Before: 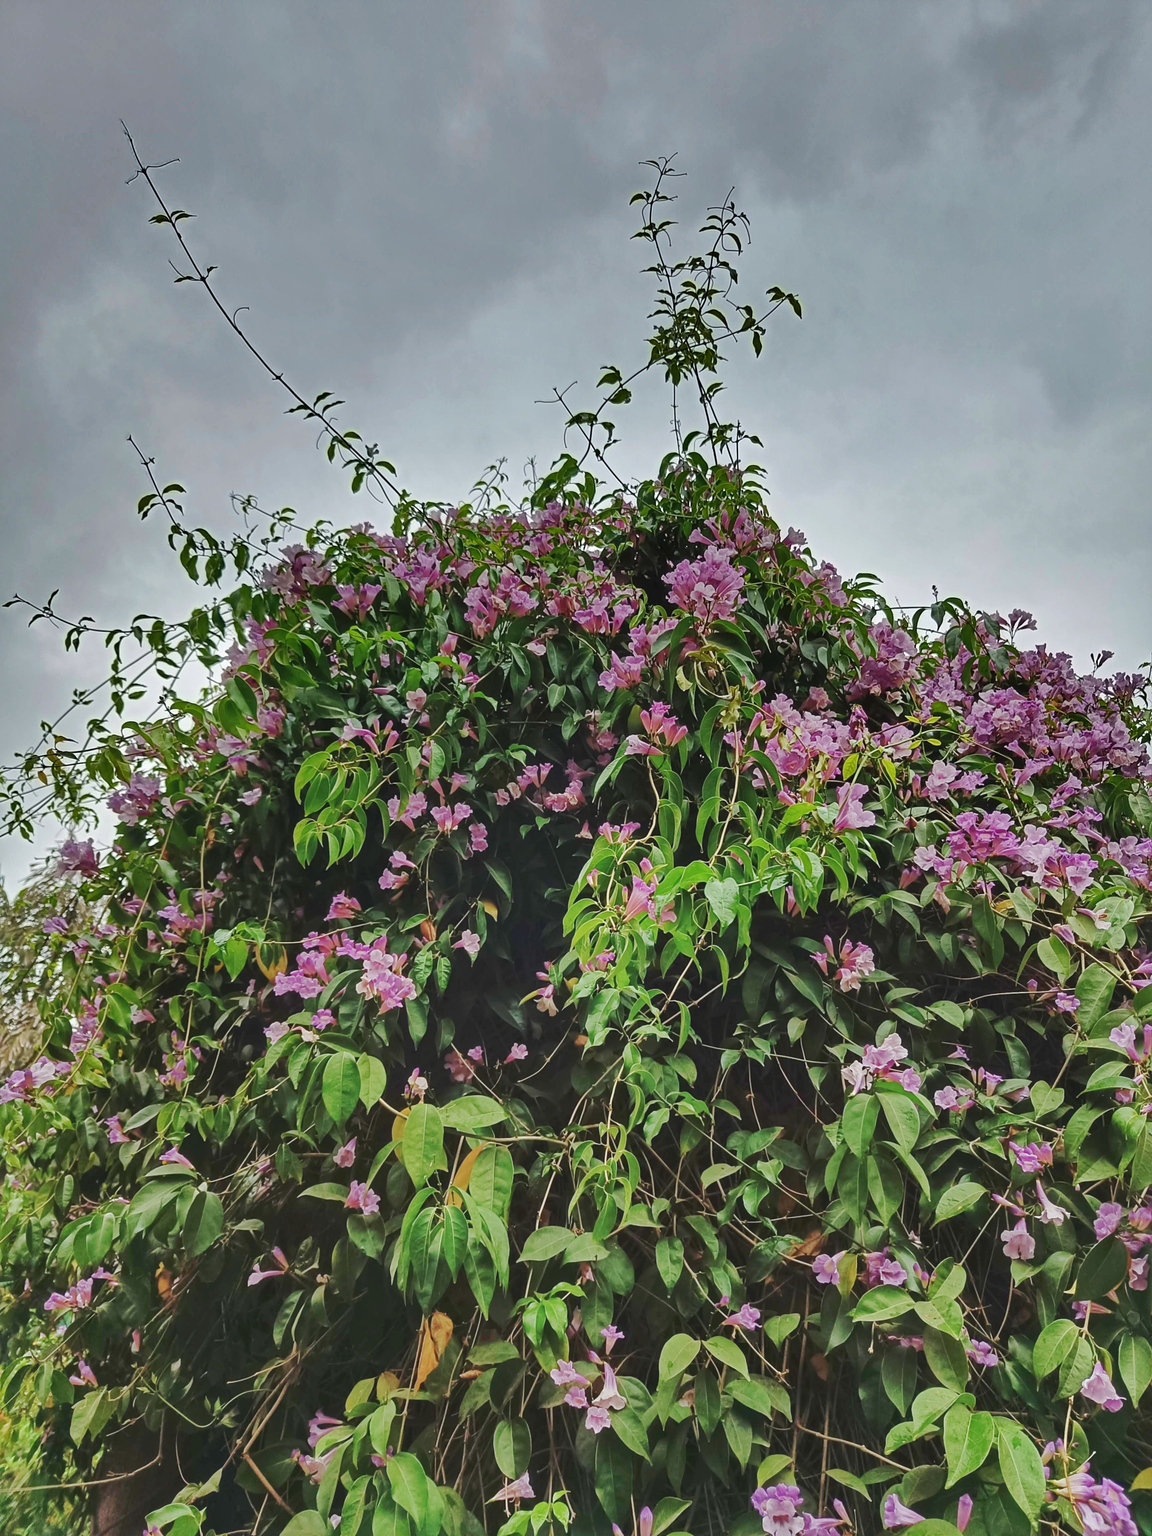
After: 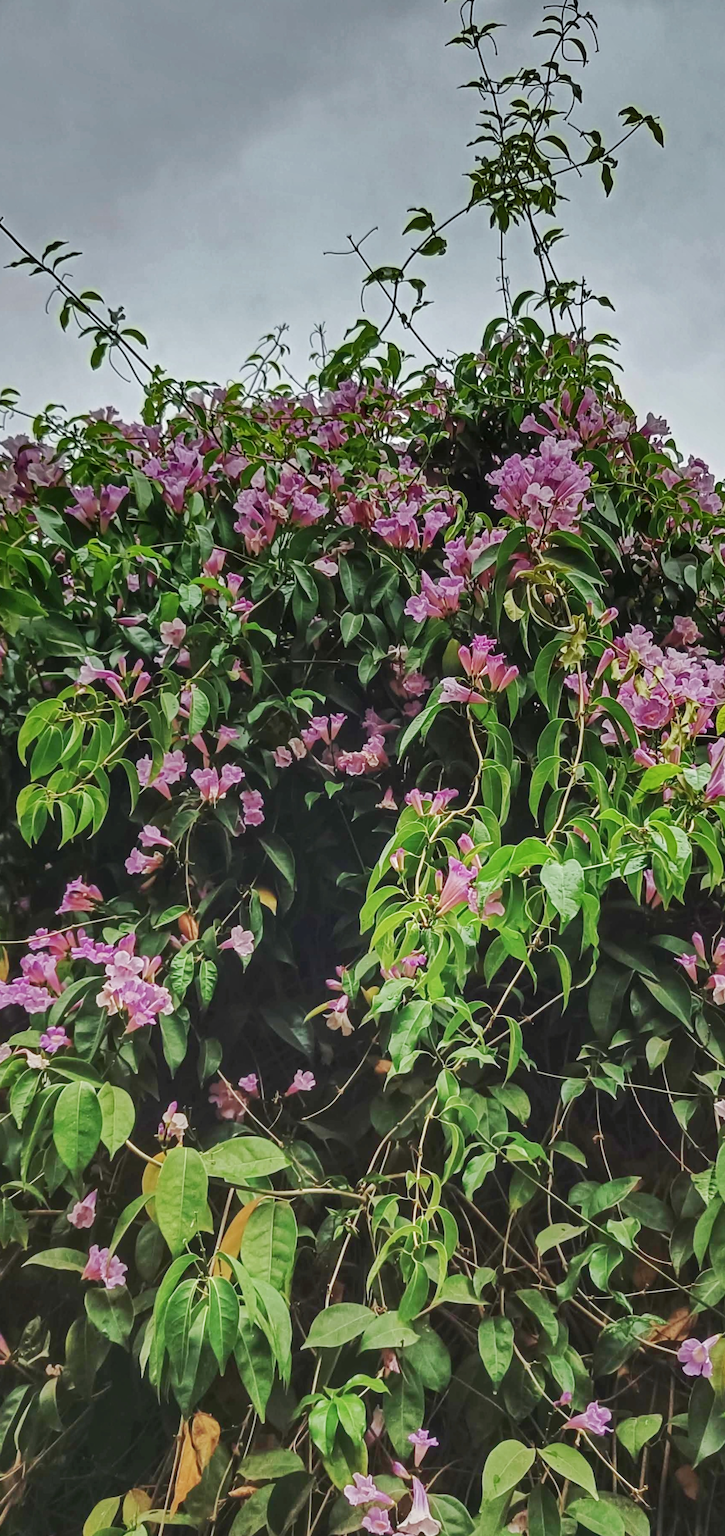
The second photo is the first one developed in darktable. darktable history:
local contrast: on, module defaults
crop and rotate: angle 0.02°, left 24.353%, top 13.219%, right 26.156%, bottom 8.224%
